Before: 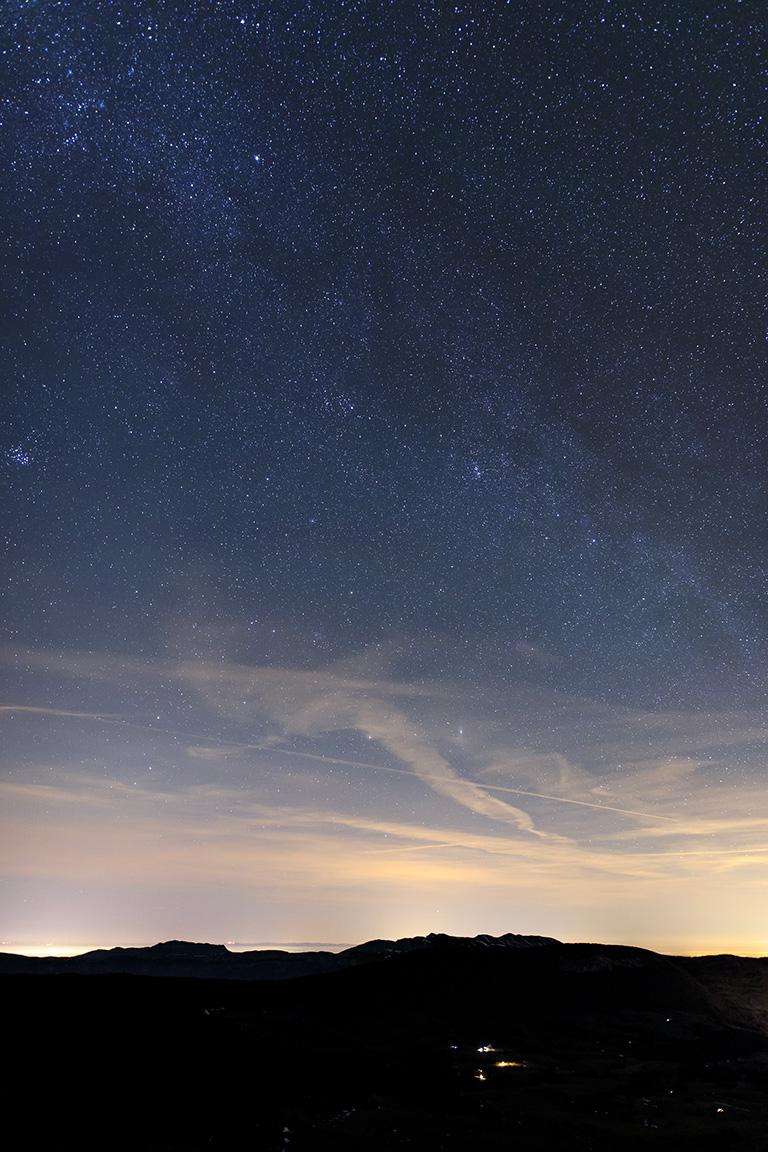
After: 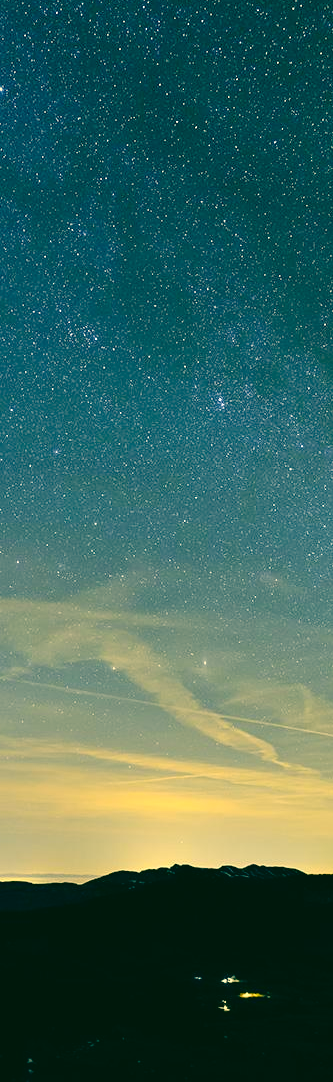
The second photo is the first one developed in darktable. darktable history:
crop: left 33.452%, top 6.025%, right 23.155%
color correction: highlights a* 1.83, highlights b* 34.02, shadows a* -36.68, shadows b* -5.48
tone equalizer: -7 EV 0.15 EV, -6 EV 0.6 EV, -5 EV 1.15 EV, -4 EV 1.33 EV, -3 EV 1.15 EV, -2 EV 0.6 EV, -1 EV 0.15 EV, mask exposure compensation -0.5 EV
